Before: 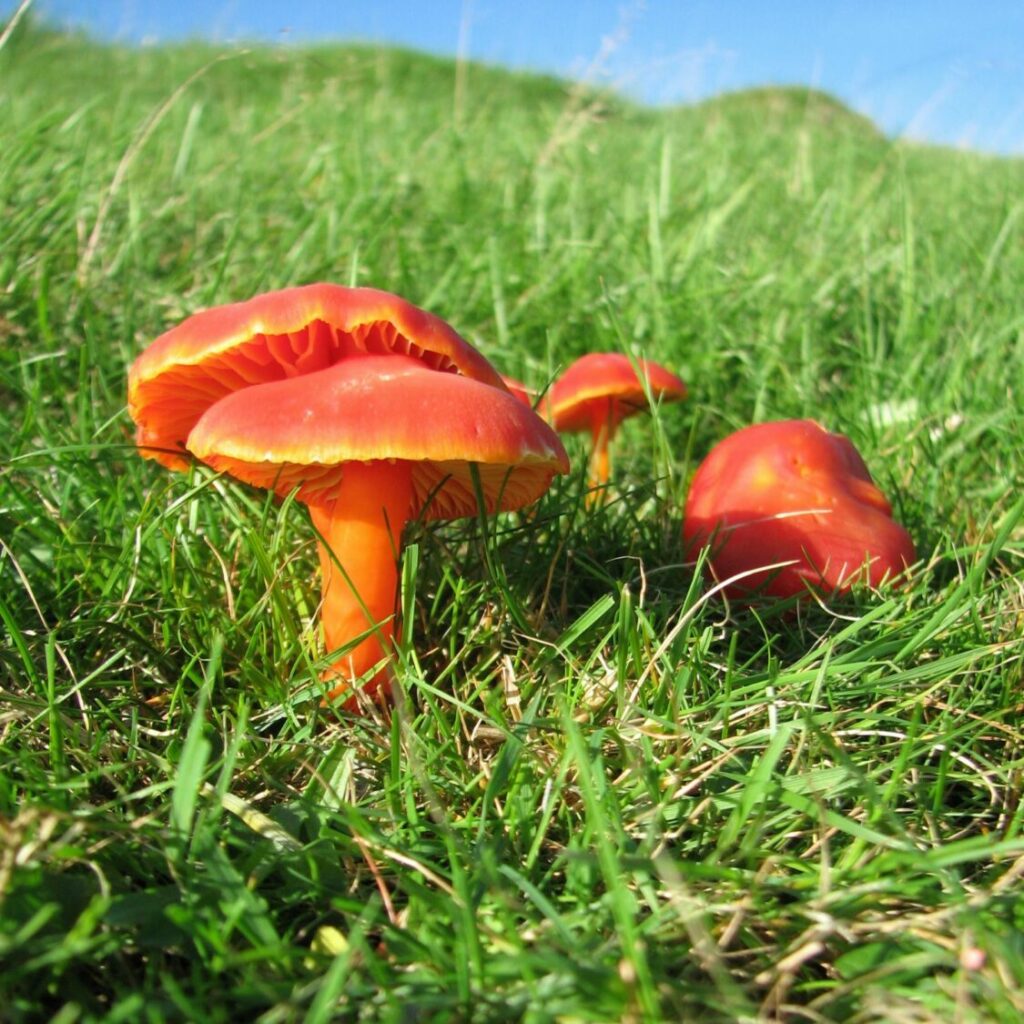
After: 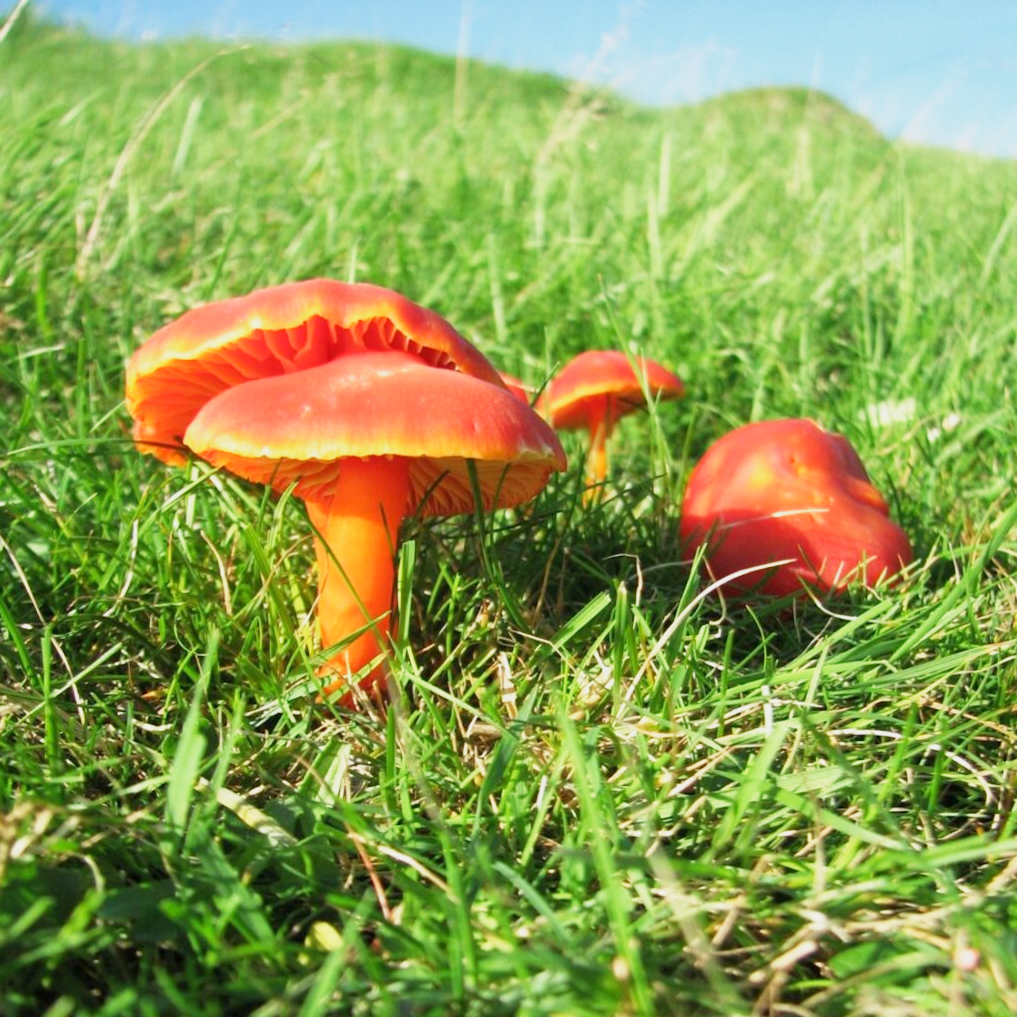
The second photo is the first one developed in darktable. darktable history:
base curve: curves: ch0 [(0, 0) (0.088, 0.125) (0.176, 0.251) (0.354, 0.501) (0.613, 0.749) (1, 0.877)], preserve colors none
crop and rotate: angle -0.391°
